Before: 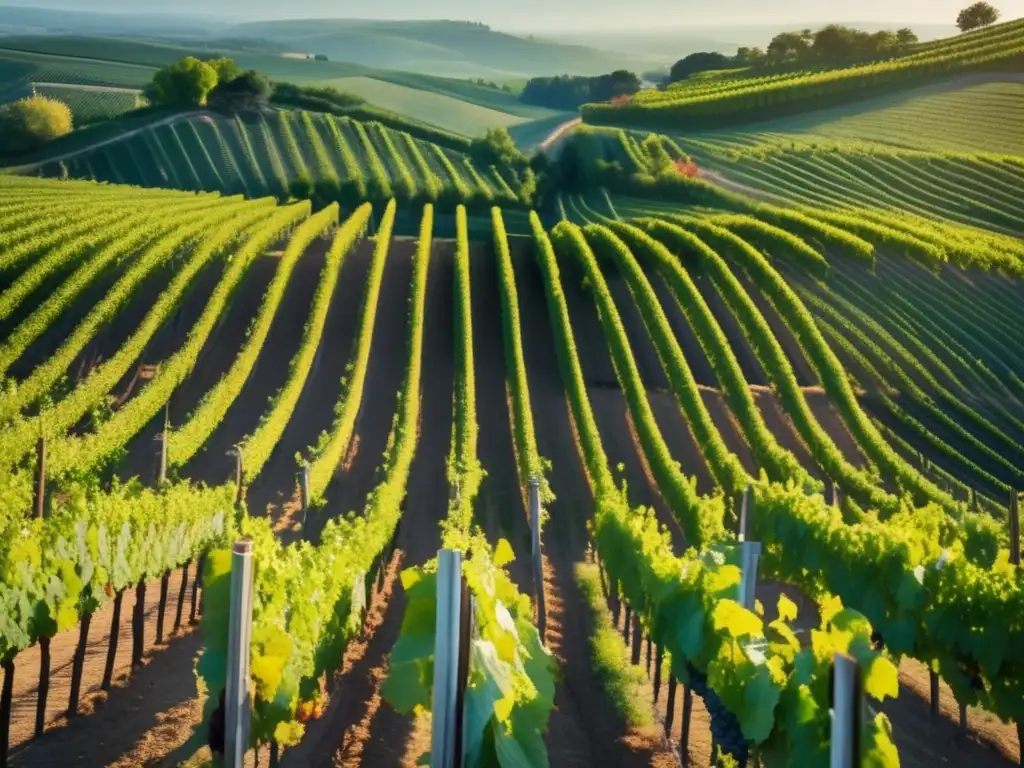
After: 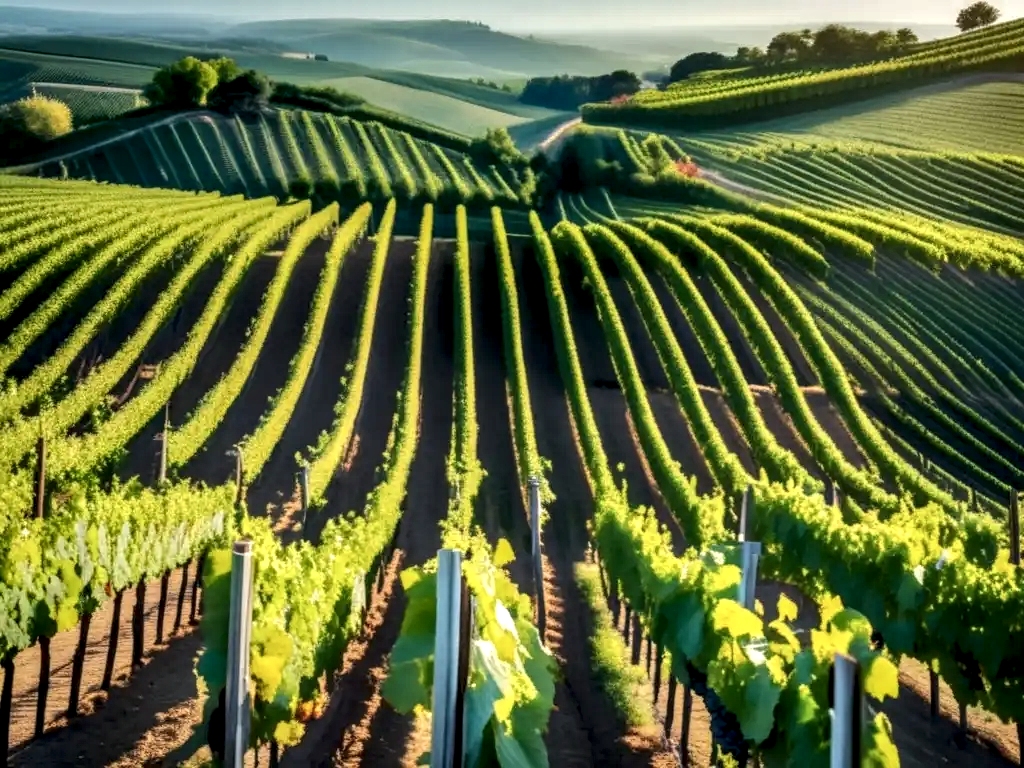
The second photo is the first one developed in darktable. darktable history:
base curve: curves: ch0 [(0, 0) (0.297, 0.298) (1, 1)], preserve colors none
local contrast: highlights 19%, detail 186%
tone equalizer: -8 EV -1.84 EV, -7 EV -1.16 EV, -6 EV -1.62 EV, smoothing diameter 25%, edges refinement/feathering 10, preserve details guided filter
white balance: red 0.988, blue 1.017
